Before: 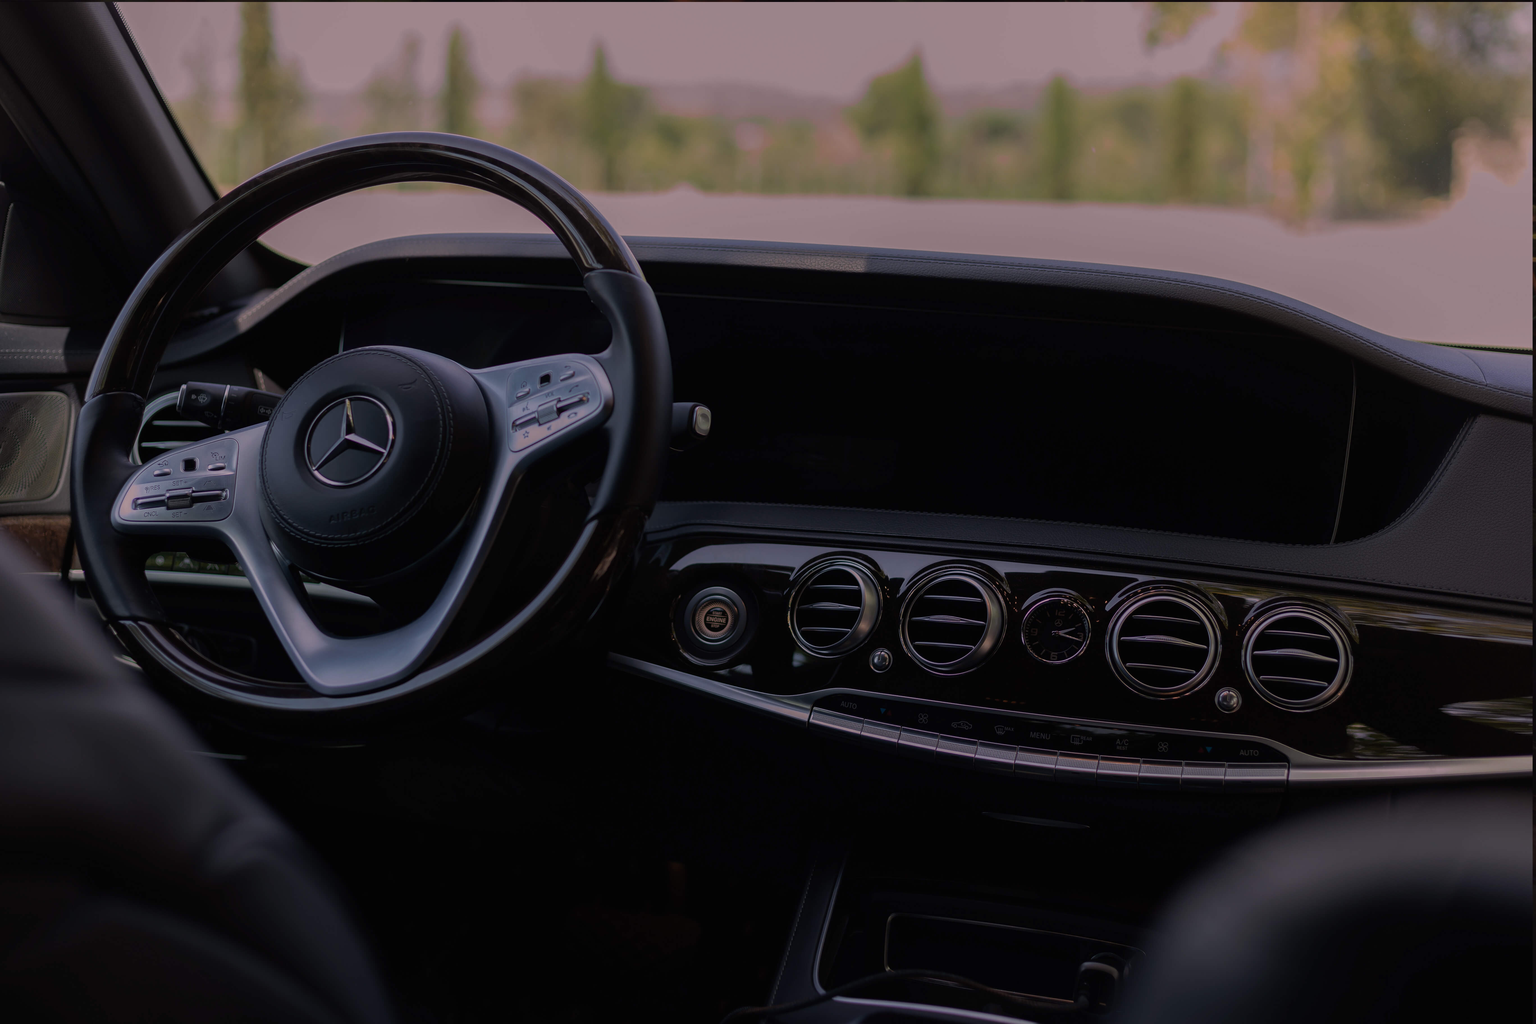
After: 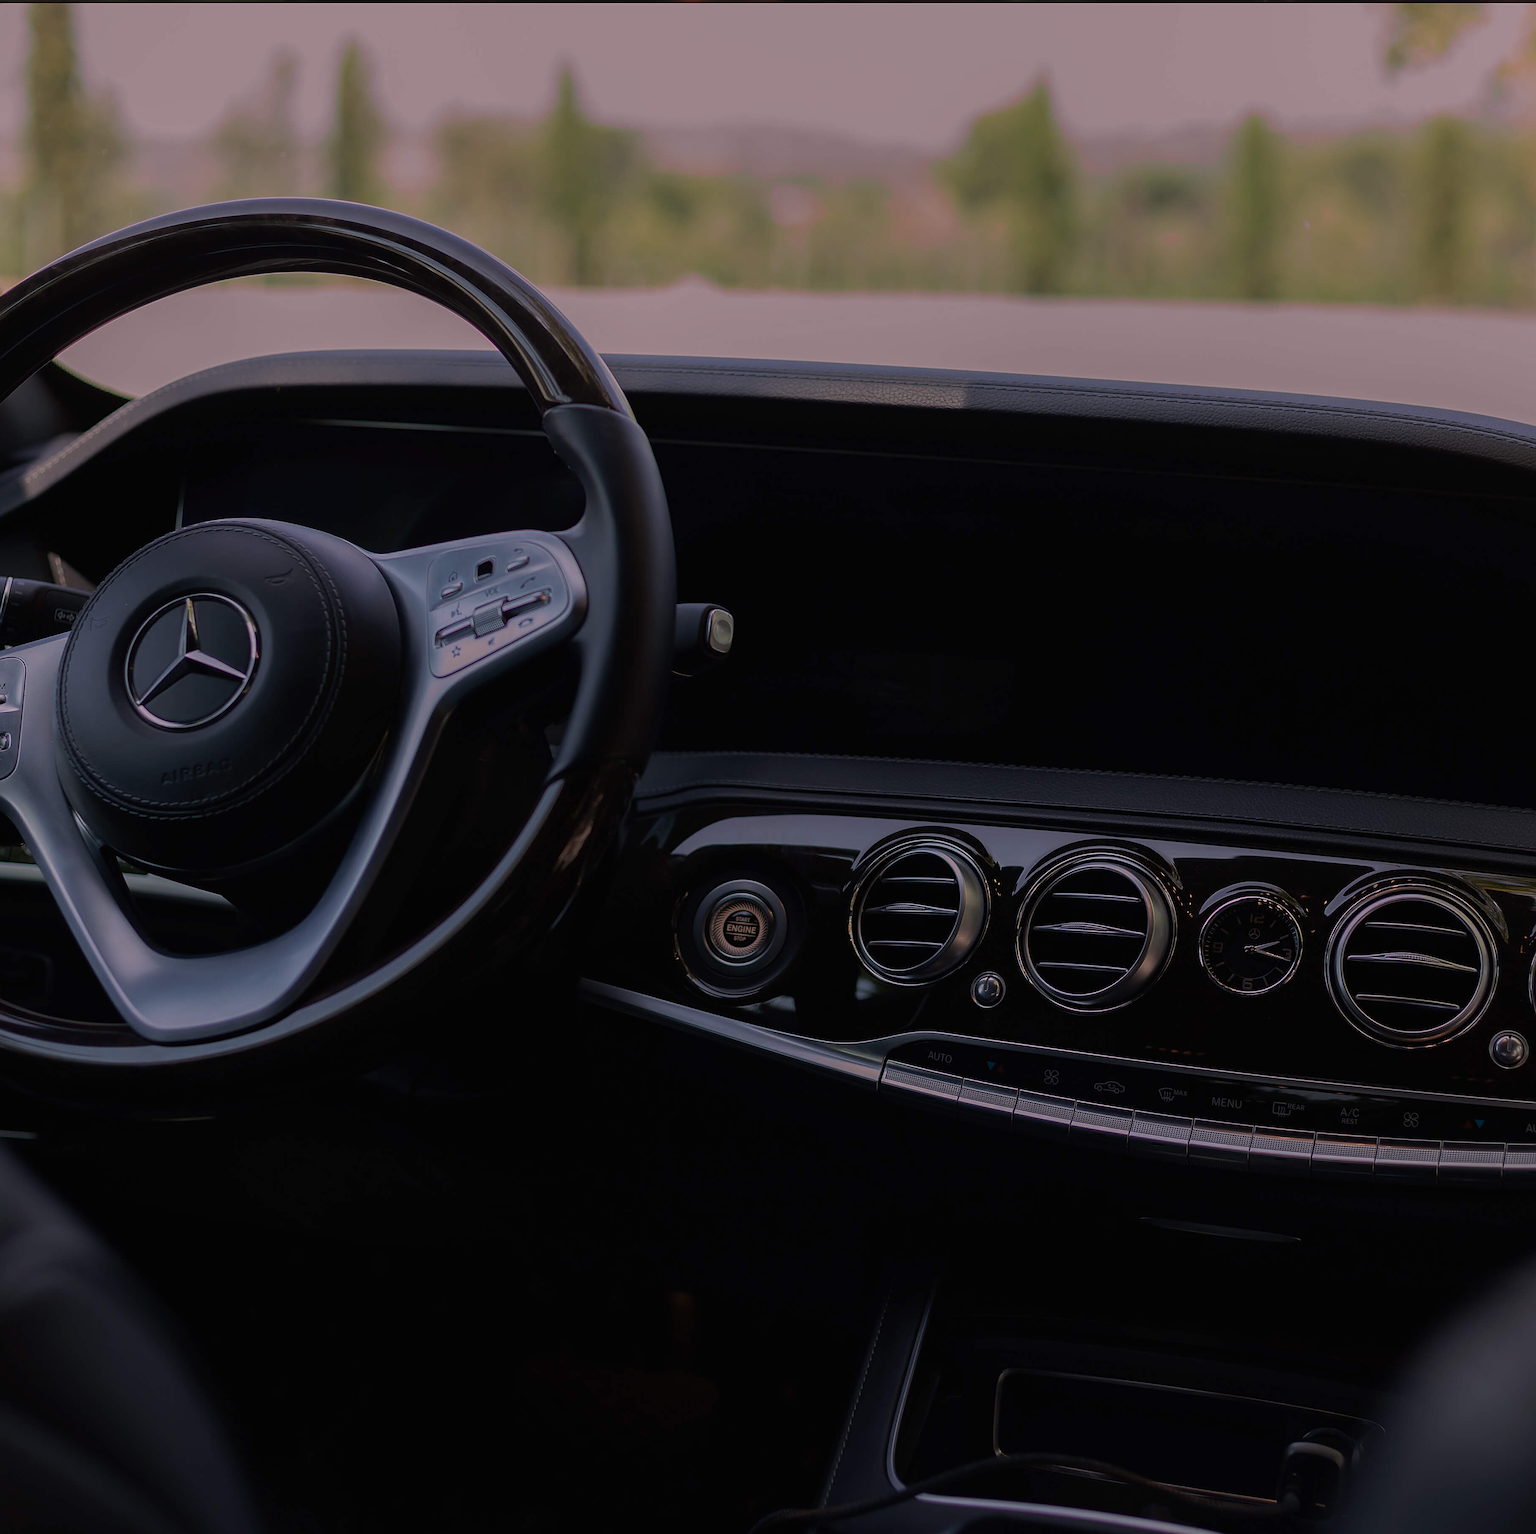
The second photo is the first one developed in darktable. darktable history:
sharpen: on, module defaults
crop and rotate: left 14.447%, right 18.827%
